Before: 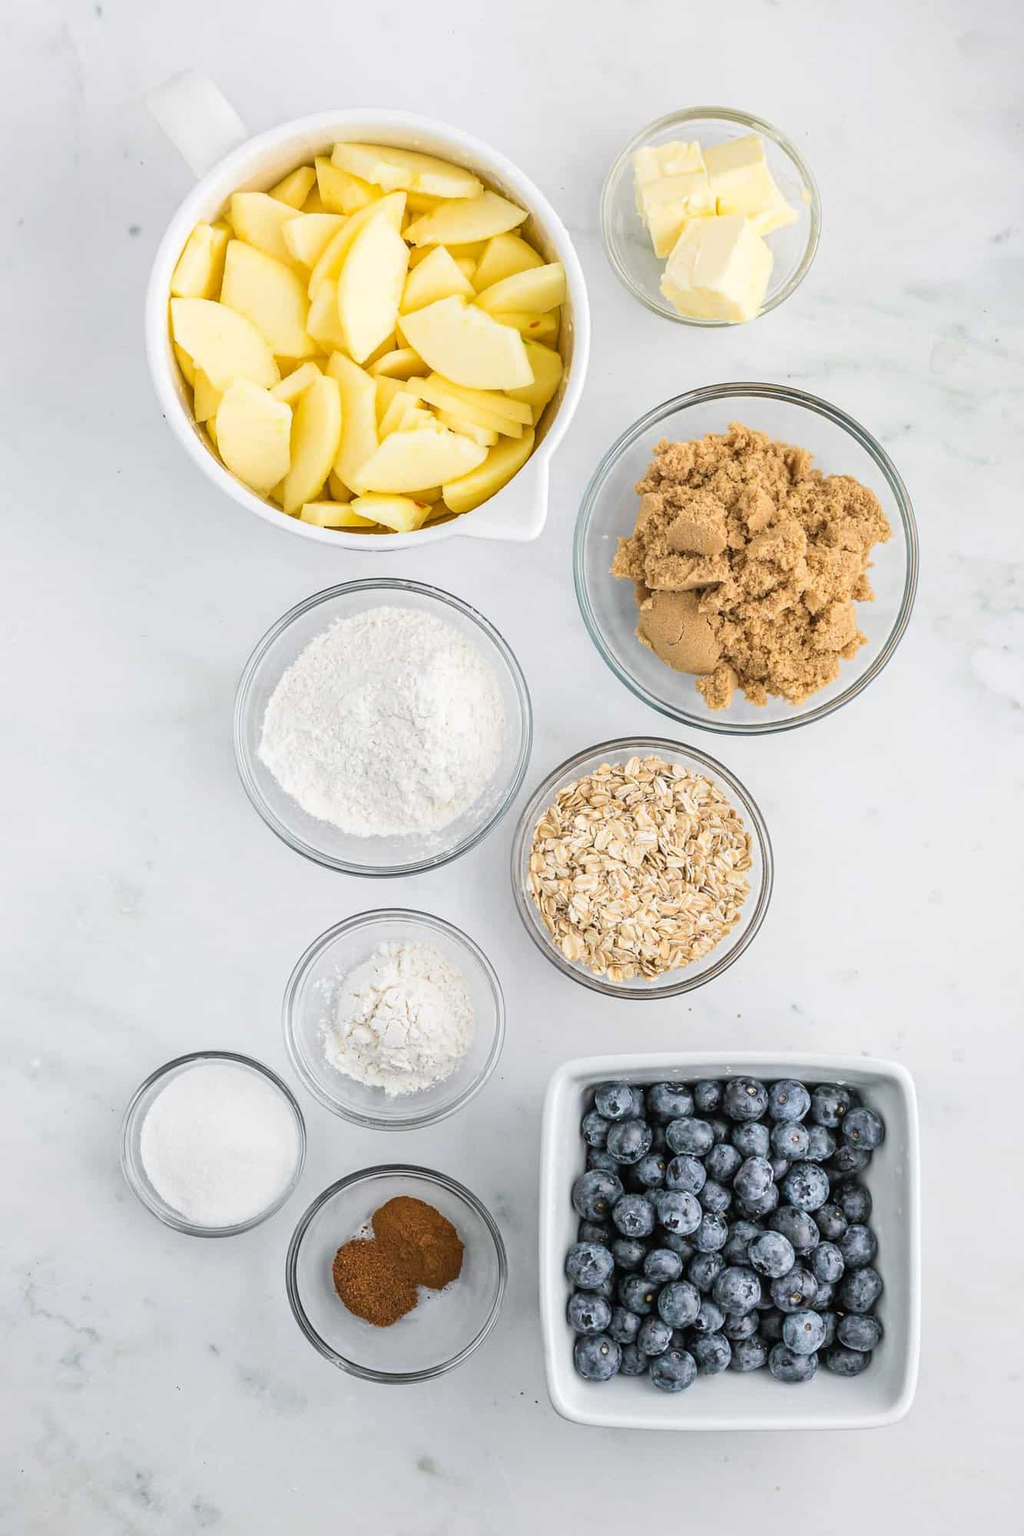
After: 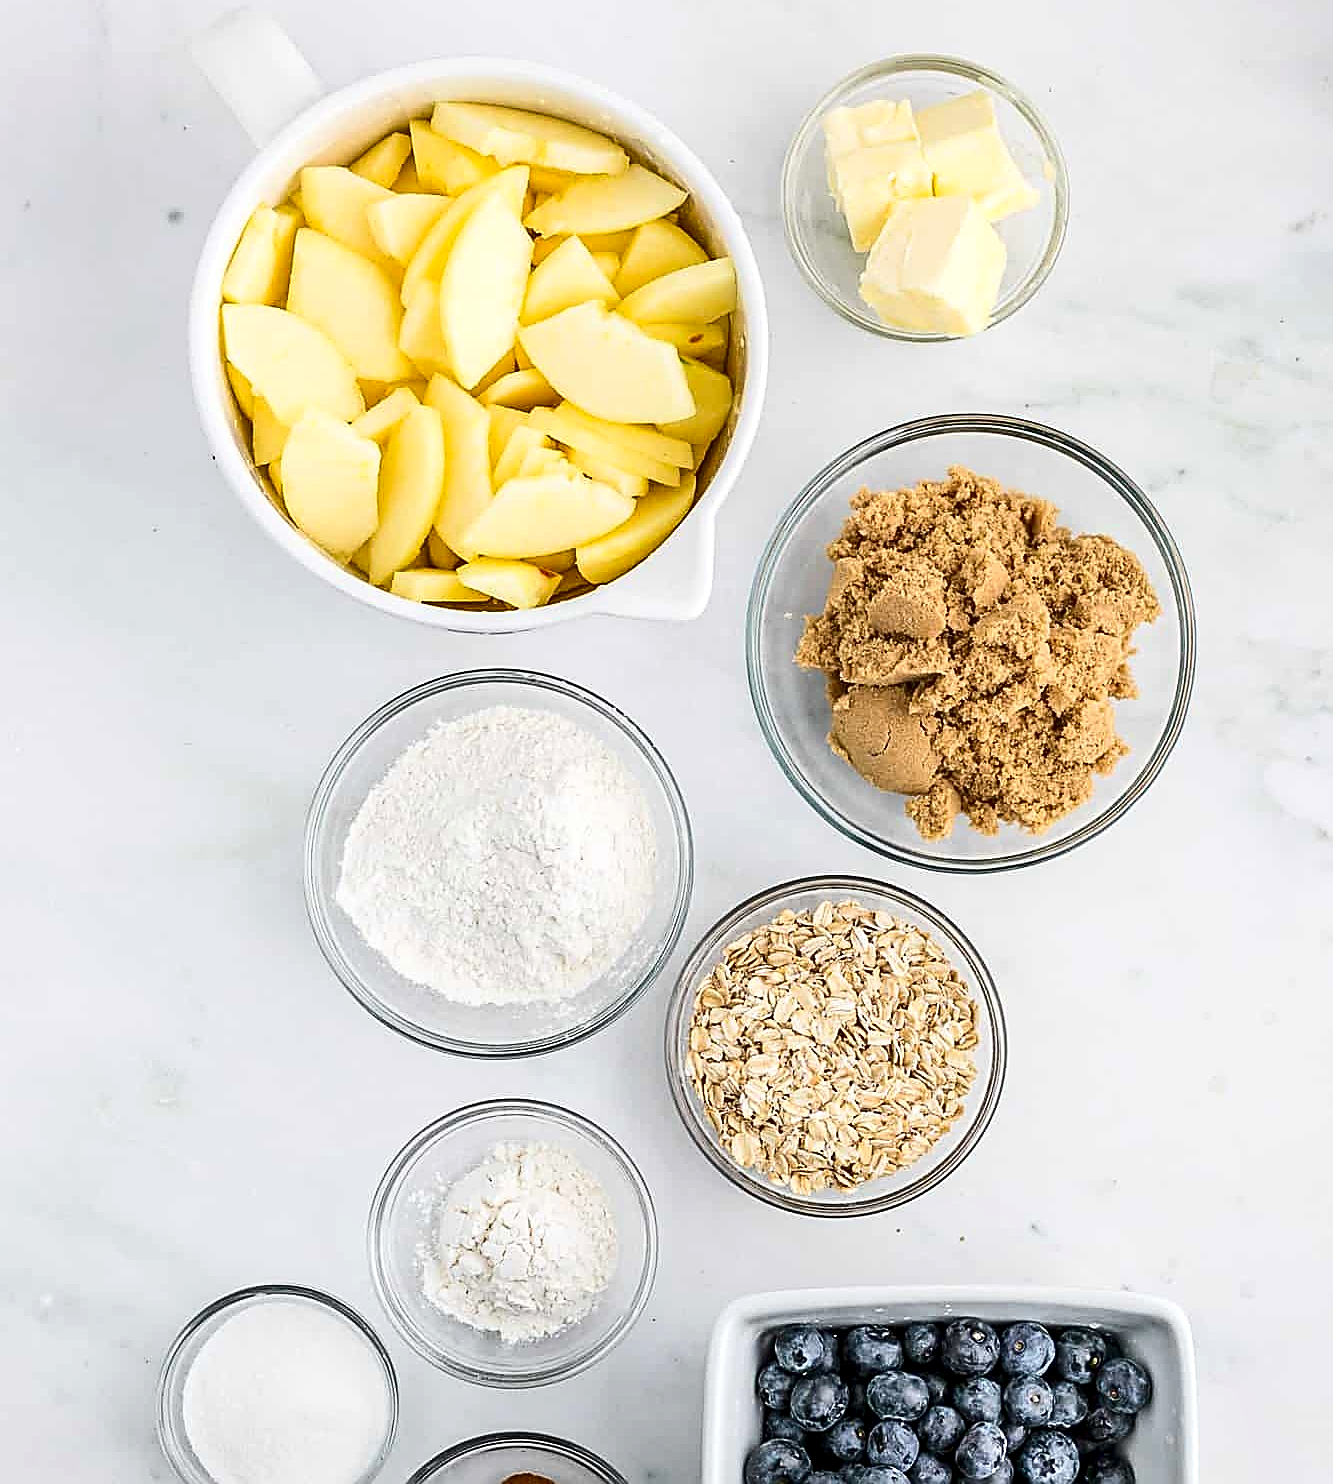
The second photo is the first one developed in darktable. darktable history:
contrast brightness saturation: contrast 0.197, brightness -0.106, saturation 0.099
crop: top 4.202%, bottom 21.56%
exposure: compensate exposure bias true, compensate highlight preservation false
local contrast: highlights 103%, shadows 101%, detail 119%, midtone range 0.2
sharpen: radius 1.675, amount 1.278
